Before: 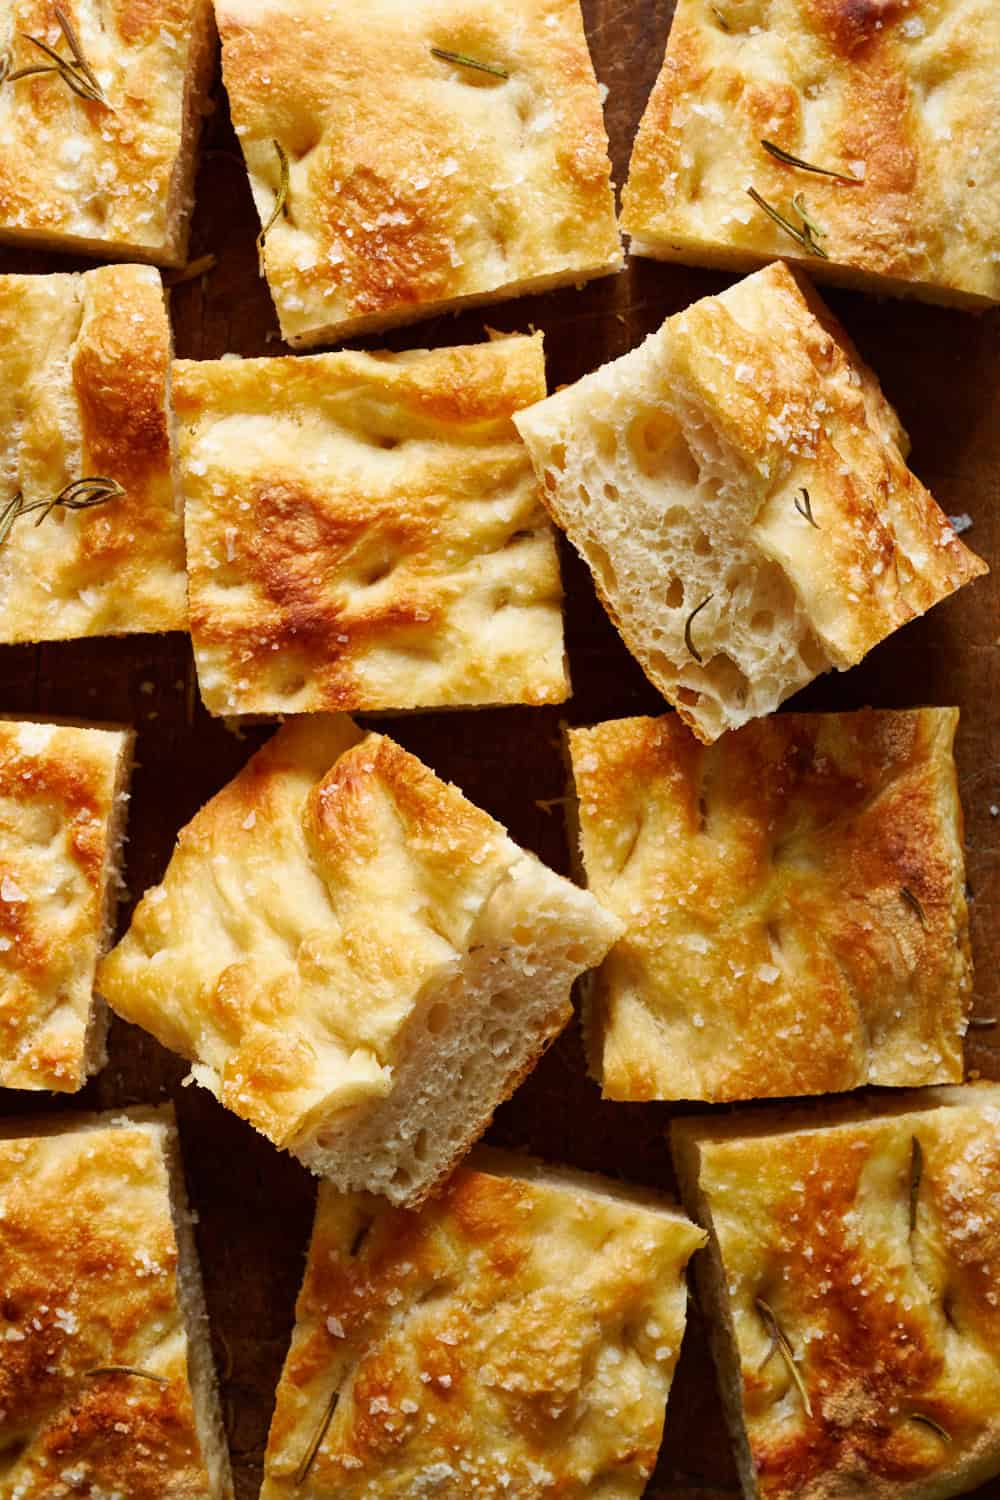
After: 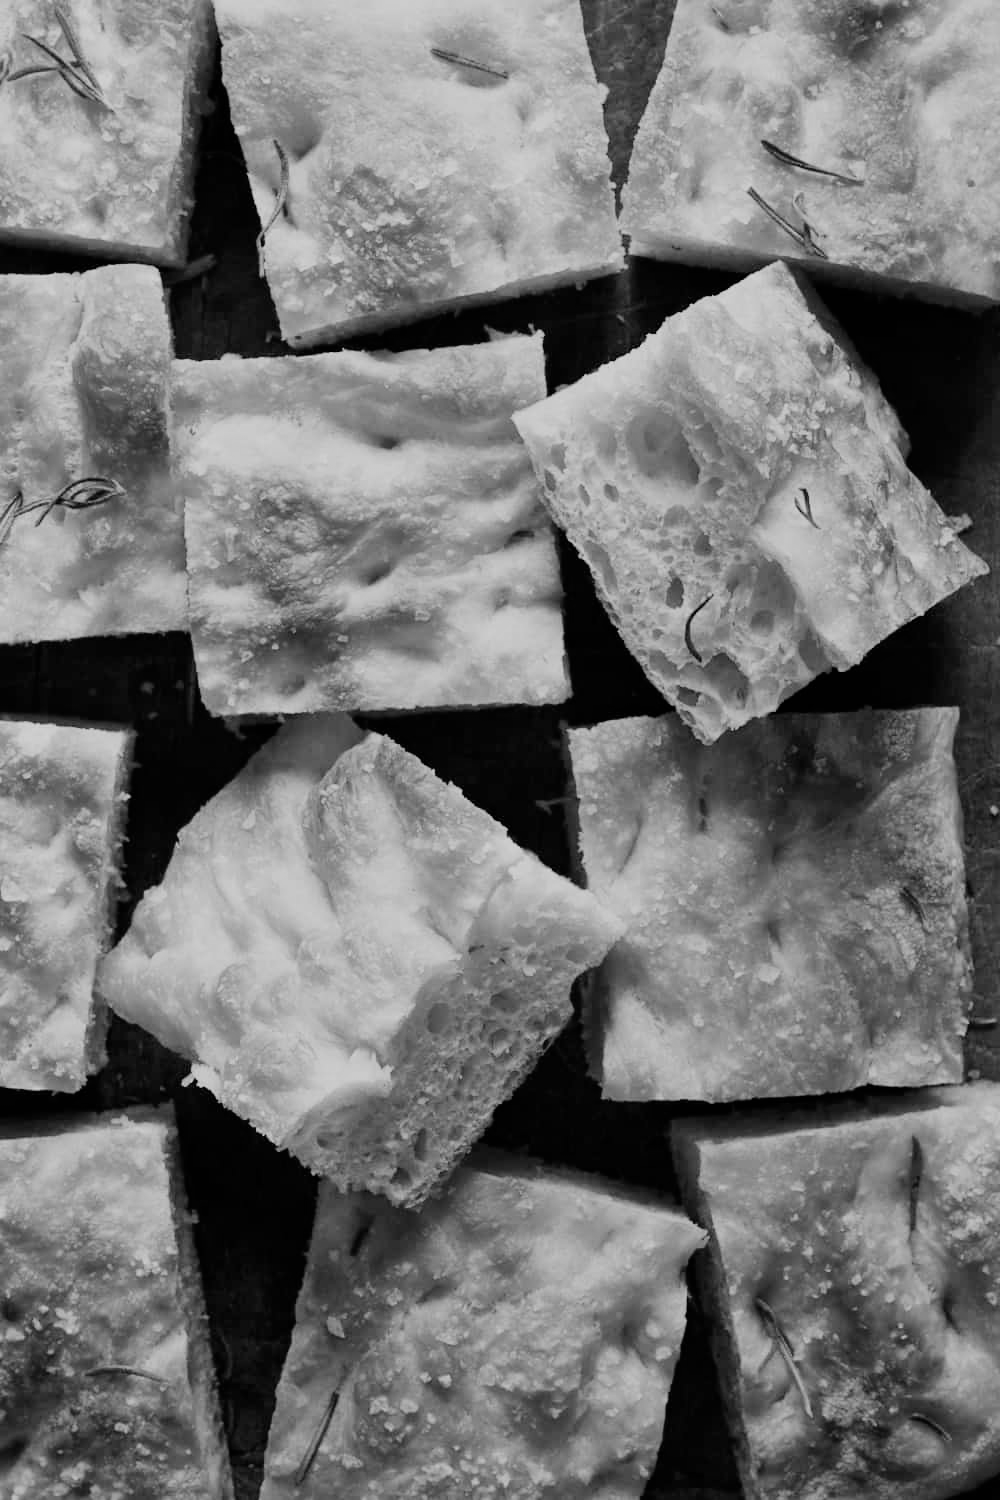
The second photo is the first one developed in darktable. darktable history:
monochrome: a 2.21, b -1.33, size 2.2
filmic rgb: black relative exposure -7.65 EV, white relative exposure 4.56 EV, hardness 3.61
